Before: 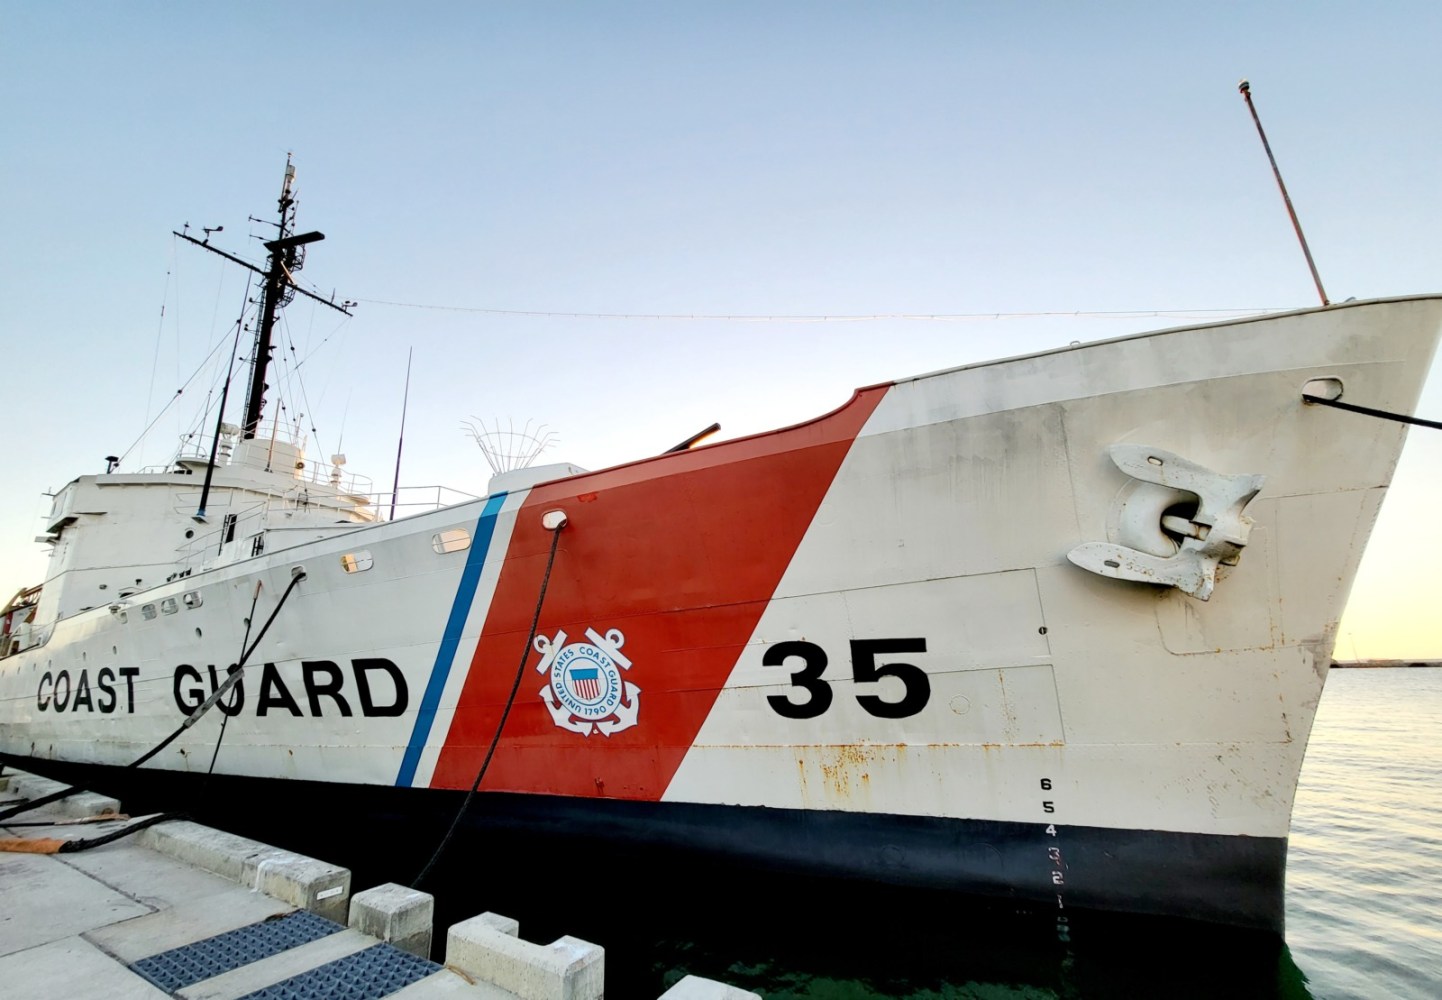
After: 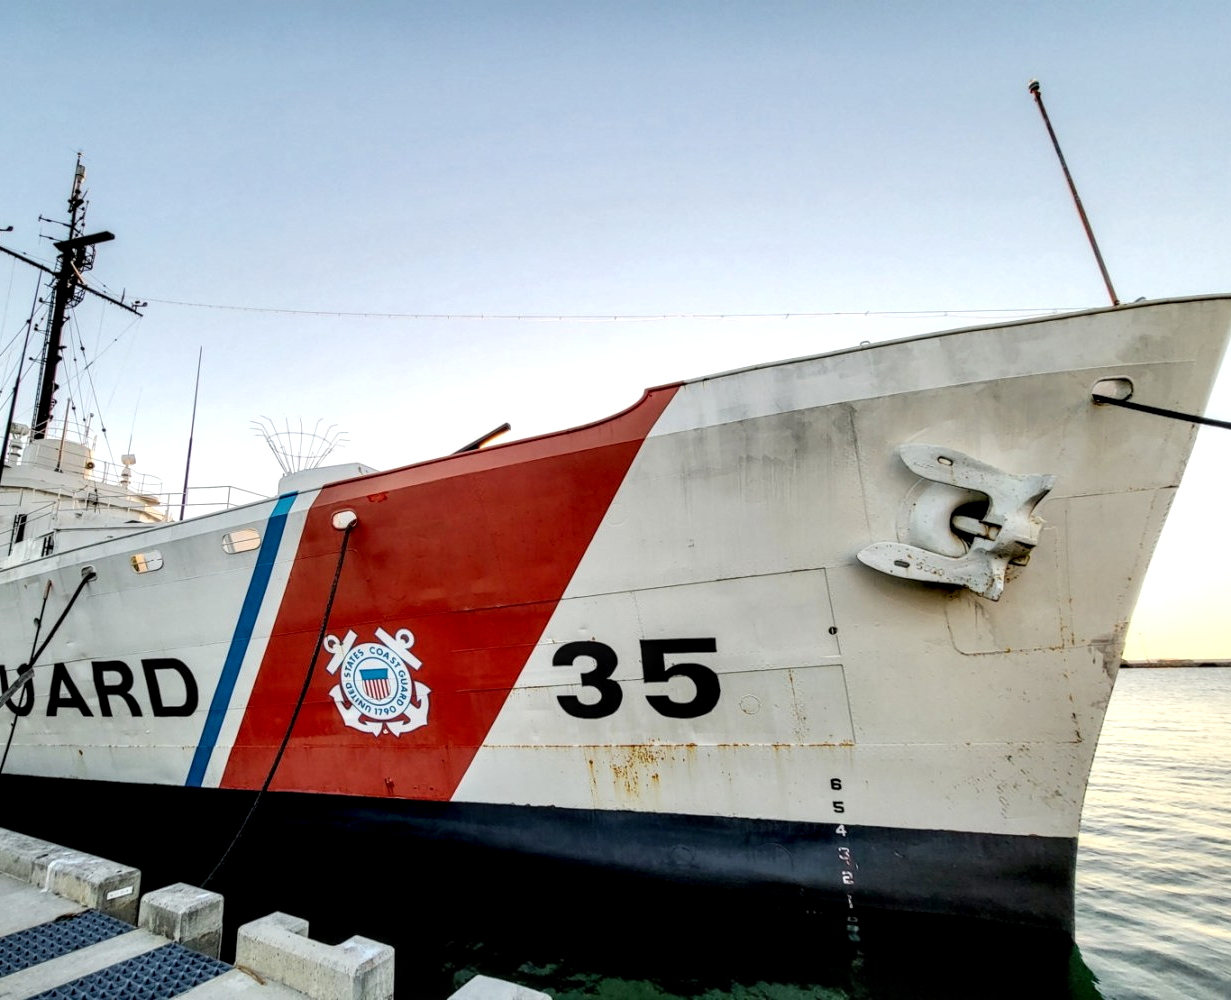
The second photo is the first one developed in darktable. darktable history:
crop and rotate: left 14.584%
base curve: exposure shift 0, preserve colors none
local contrast: detail 160%
